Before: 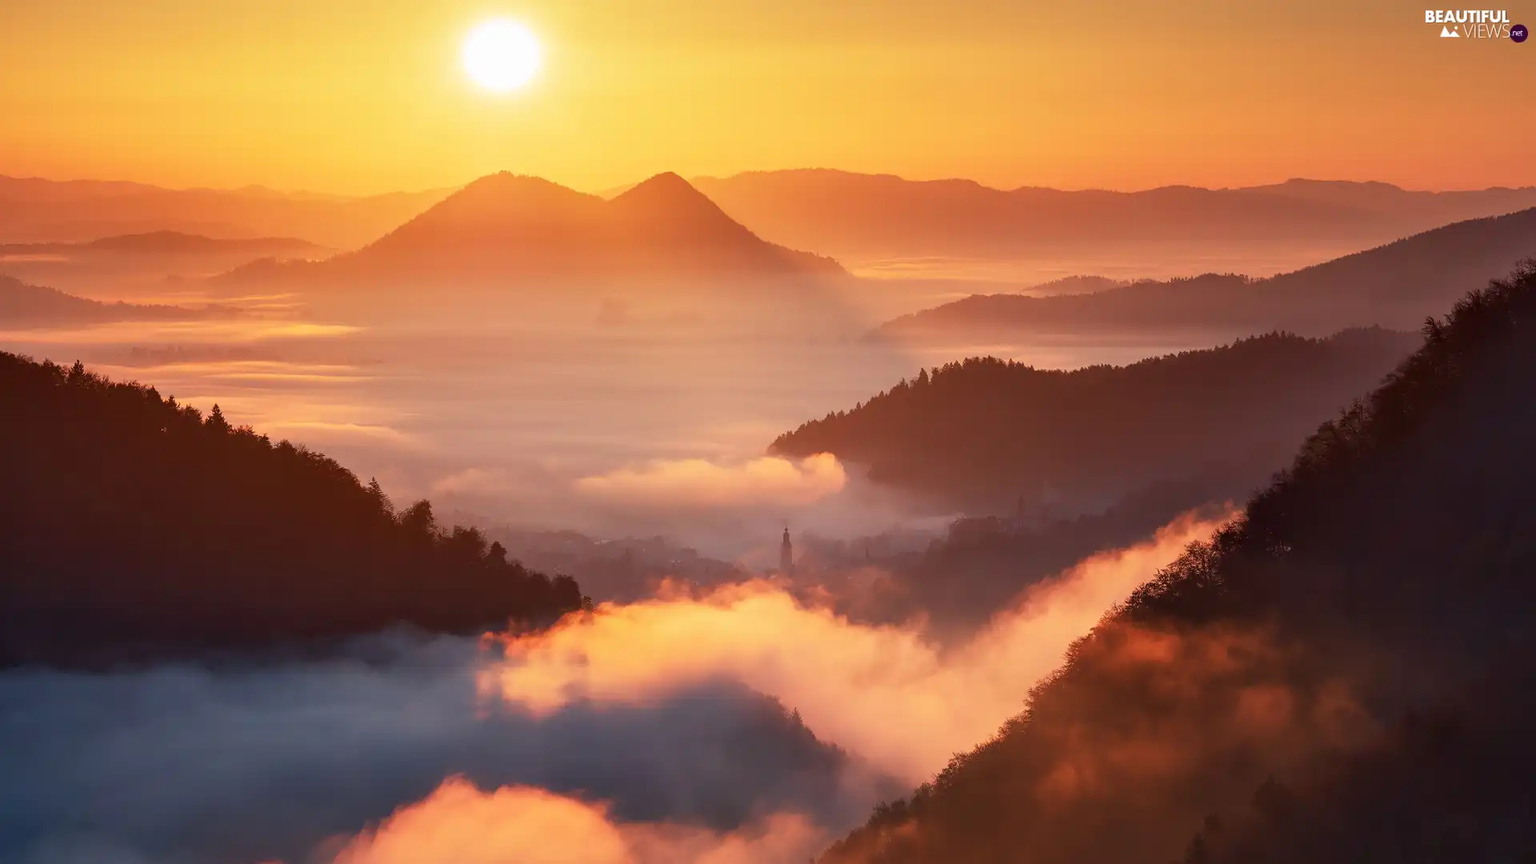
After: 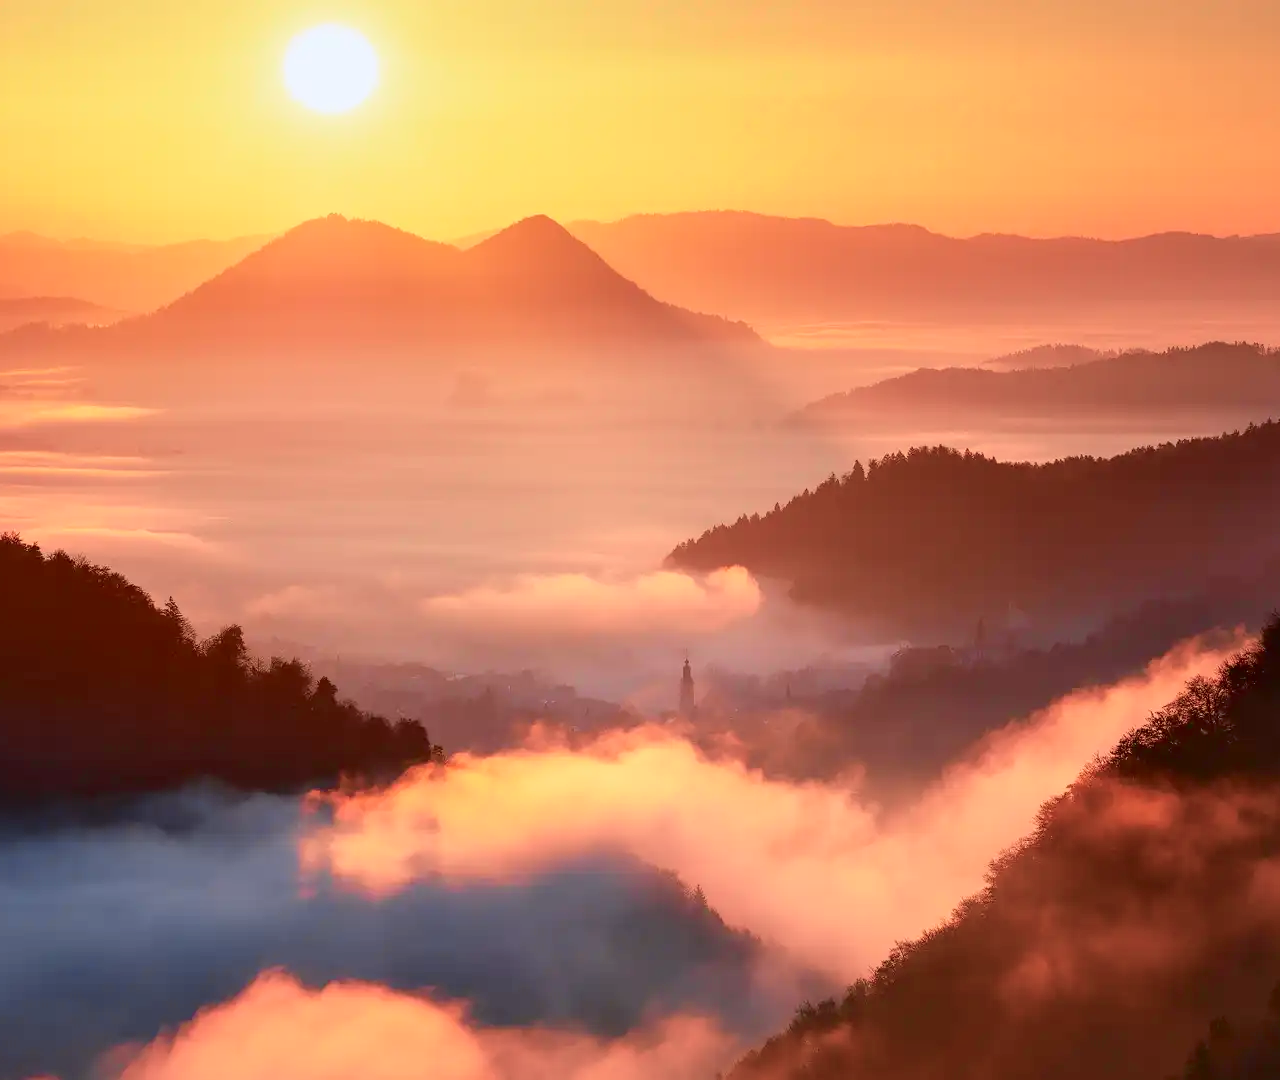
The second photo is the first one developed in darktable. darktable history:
white balance: red 0.967, blue 1.049
crop and rotate: left 15.446%, right 17.836%
tone curve: curves: ch0 [(0, 0.021) (0.049, 0.044) (0.152, 0.14) (0.328, 0.377) (0.473, 0.543) (0.641, 0.705) (0.85, 0.894) (1, 0.969)]; ch1 [(0, 0) (0.302, 0.331) (0.427, 0.433) (0.472, 0.47) (0.502, 0.503) (0.527, 0.524) (0.564, 0.591) (0.602, 0.632) (0.677, 0.701) (0.859, 0.885) (1, 1)]; ch2 [(0, 0) (0.33, 0.301) (0.447, 0.44) (0.487, 0.496) (0.502, 0.516) (0.535, 0.563) (0.565, 0.6) (0.618, 0.629) (1, 1)], color space Lab, independent channels, preserve colors none
